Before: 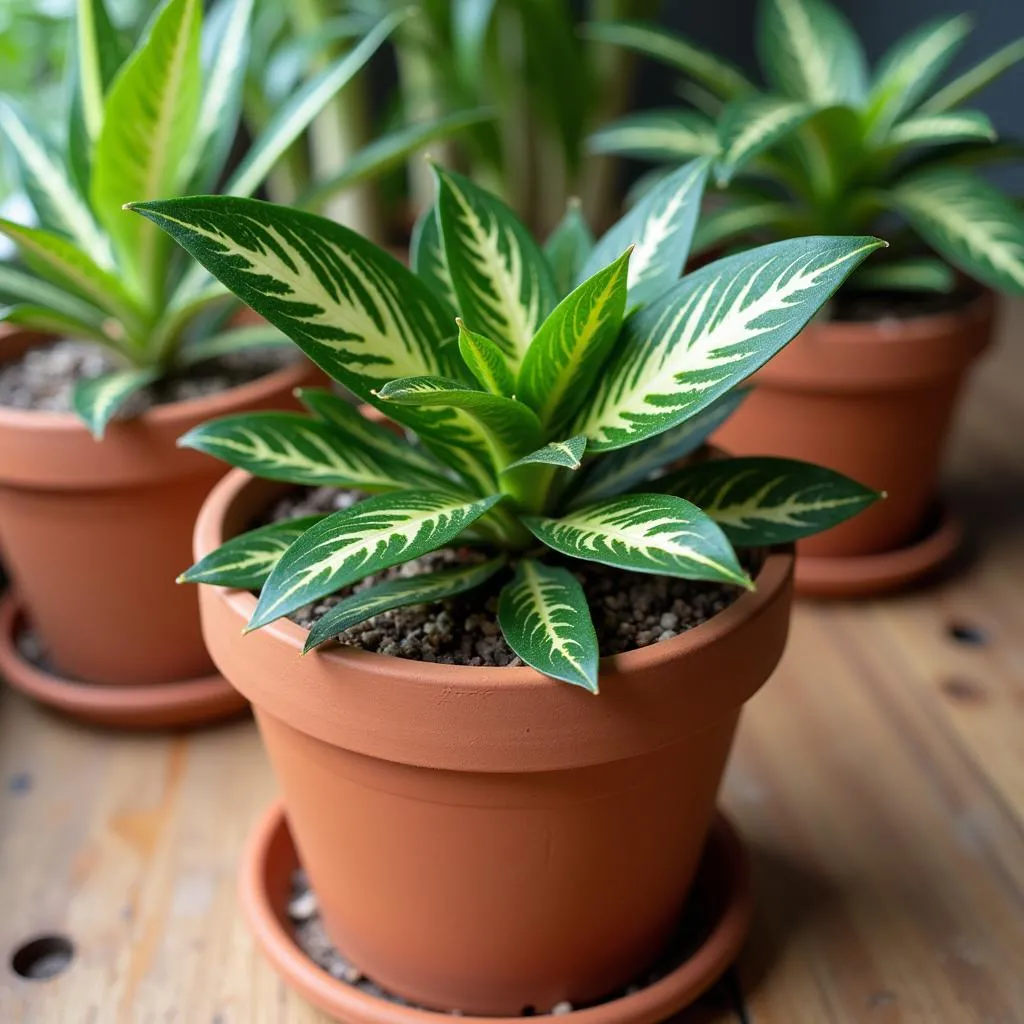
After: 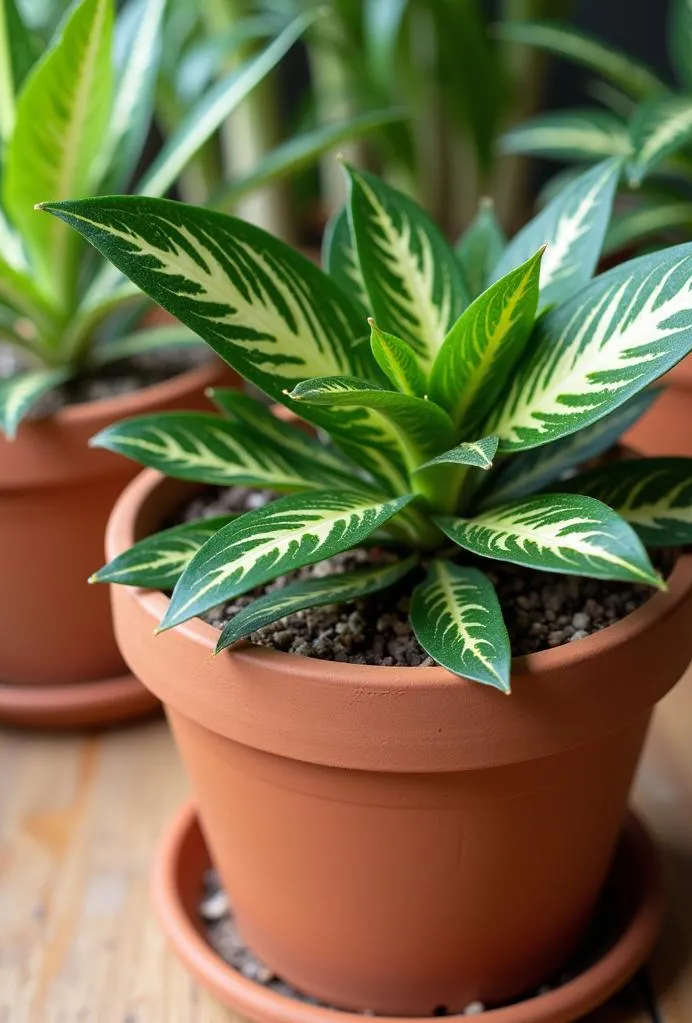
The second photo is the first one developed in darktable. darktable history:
crop and rotate: left 8.597%, right 23.813%
